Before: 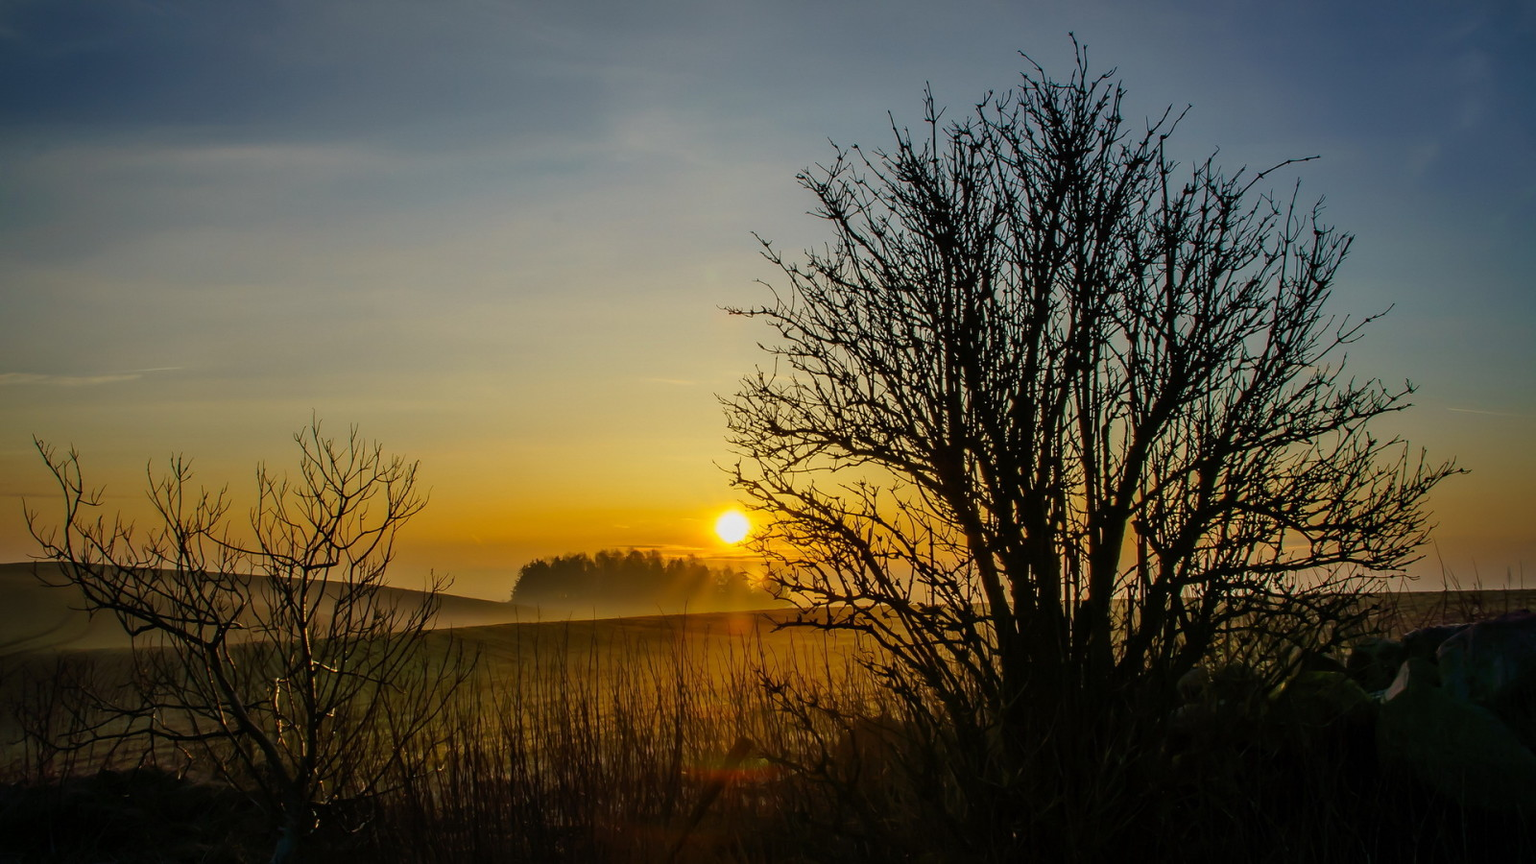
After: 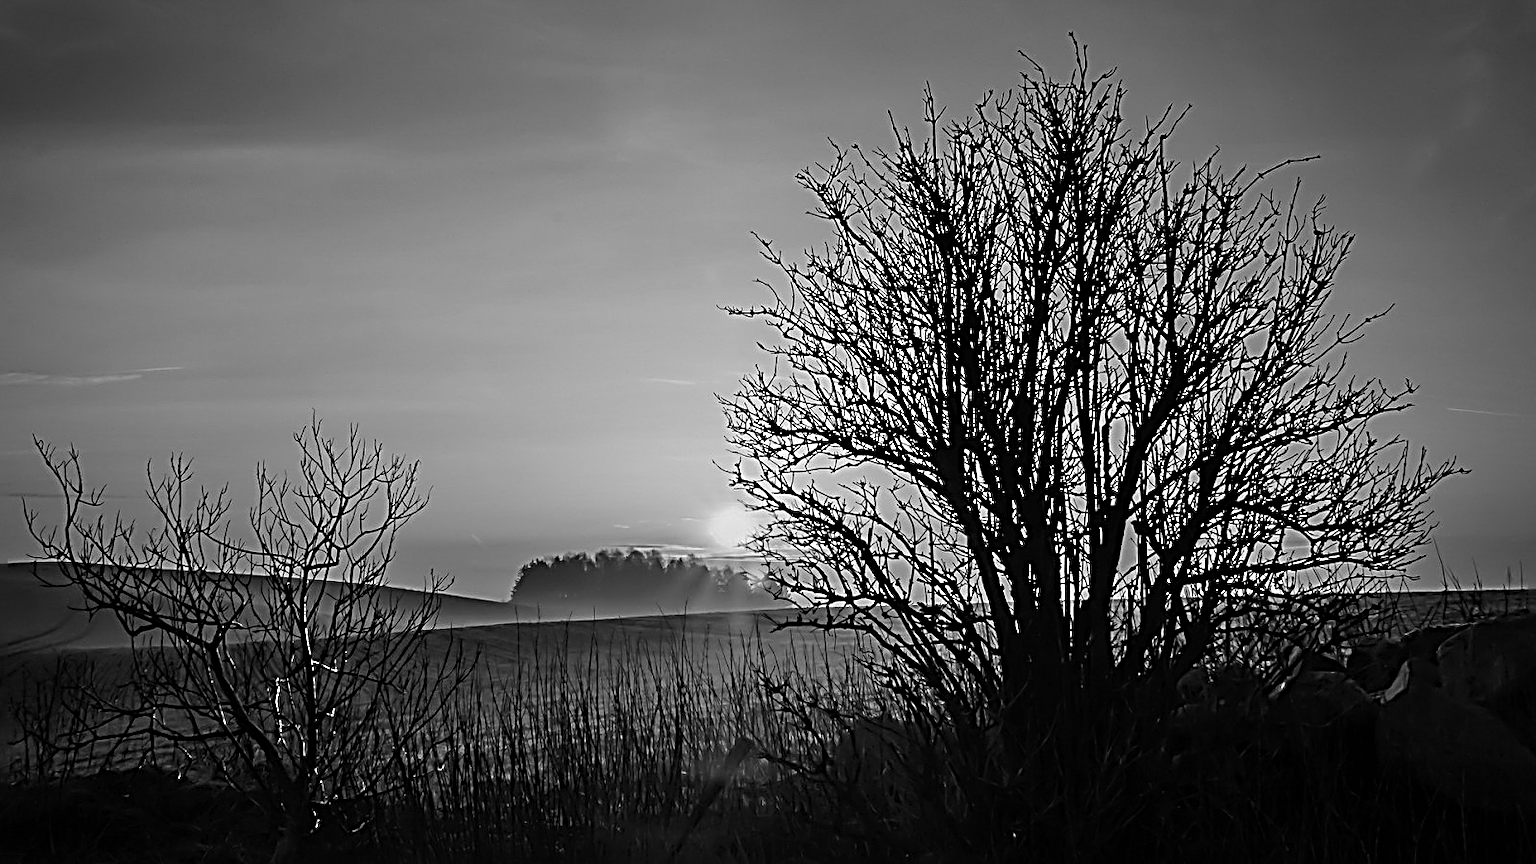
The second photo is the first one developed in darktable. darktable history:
monochrome: on, module defaults
sharpen: radius 3.158, amount 1.731
